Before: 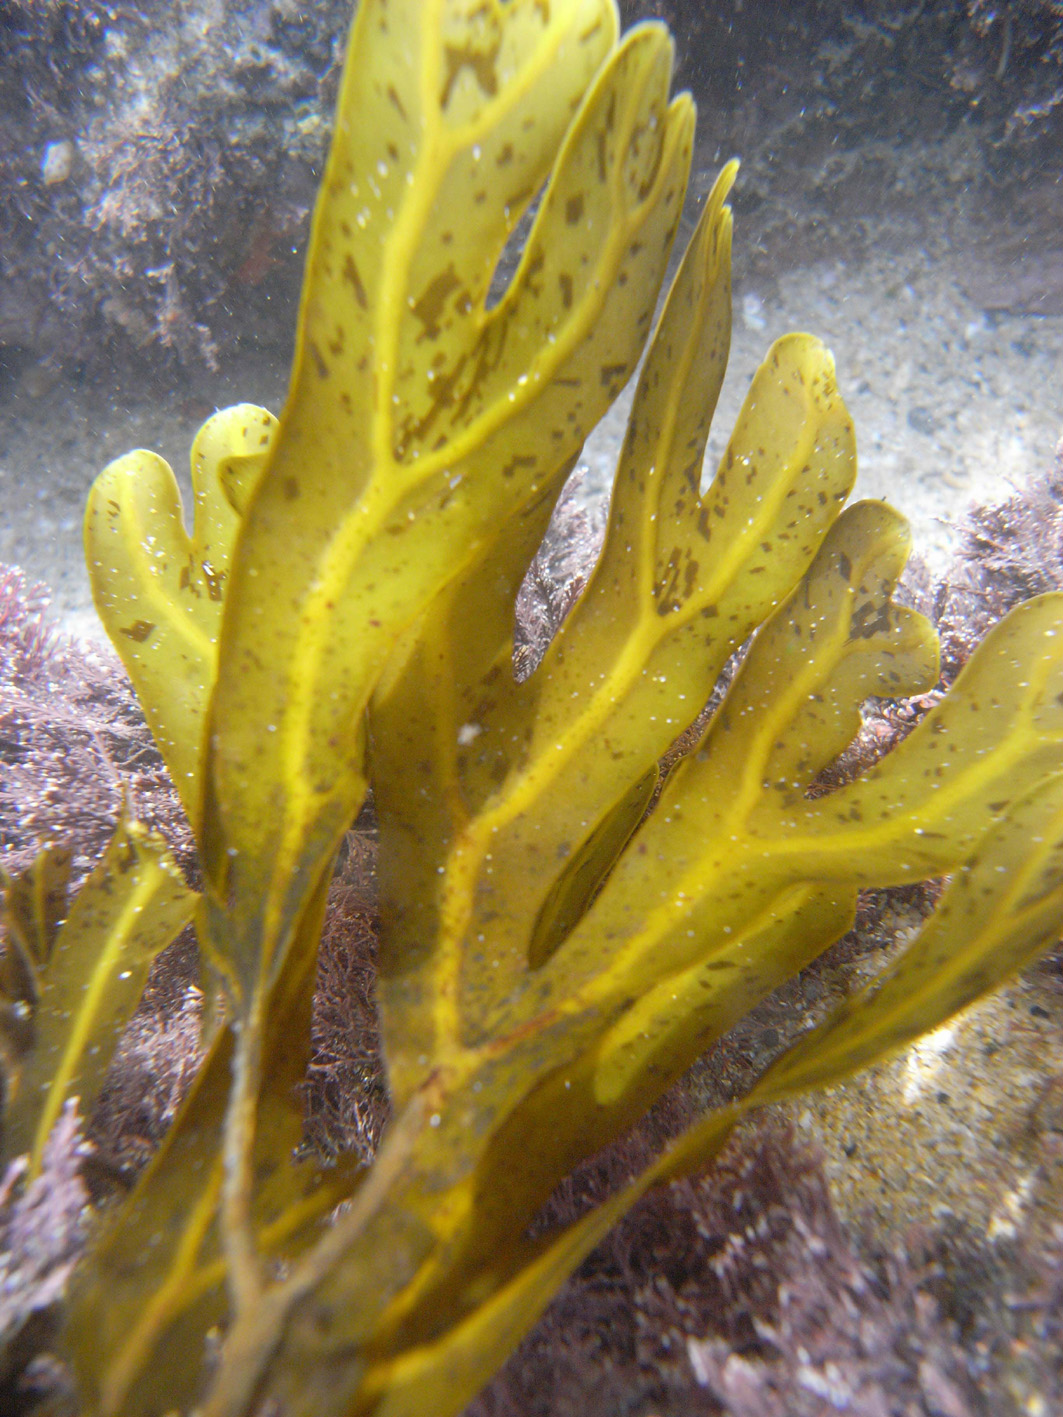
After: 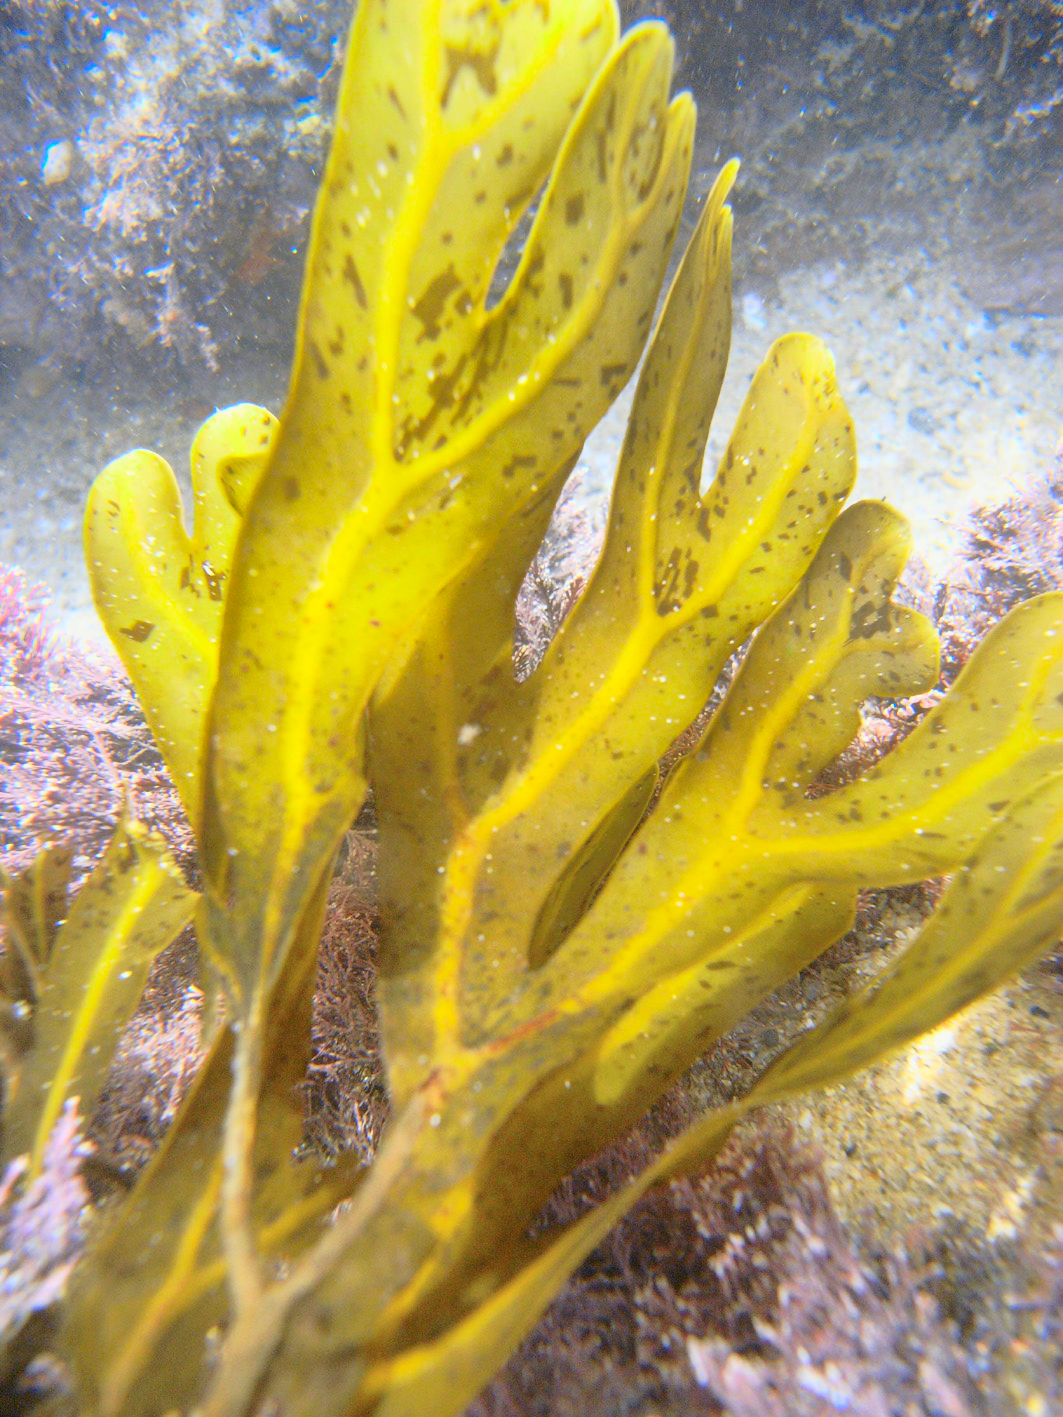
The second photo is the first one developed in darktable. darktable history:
contrast brightness saturation: brightness 0.09, saturation 0.19
tone curve: curves: ch0 [(0, 0.023) (0.087, 0.065) (0.184, 0.168) (0.45, 0.54) (0.57, 0.683) (0.706, 0.841) (0.877, 0.948) (1, 0.984)]; ch1 [(0, 0) (0.388, 0.369) (0.447, 0.447) (0.505, 0.5) (0.534, 0.528) (0.57, 0.571) (0.592, 0.602) (0.644, 0.663) (1, 1)]; ch2 [(0, 0) (0.314, 0.223) (0.427, 0.405) (0.492, 0.496) (0.524, 0.547) (0.534, 0.57) (0.583, 0.605) (0.673, 0.667) (1, 1)], color space Lab, independent channels, preserve colors none
shadows and highlights: on, module defaults
